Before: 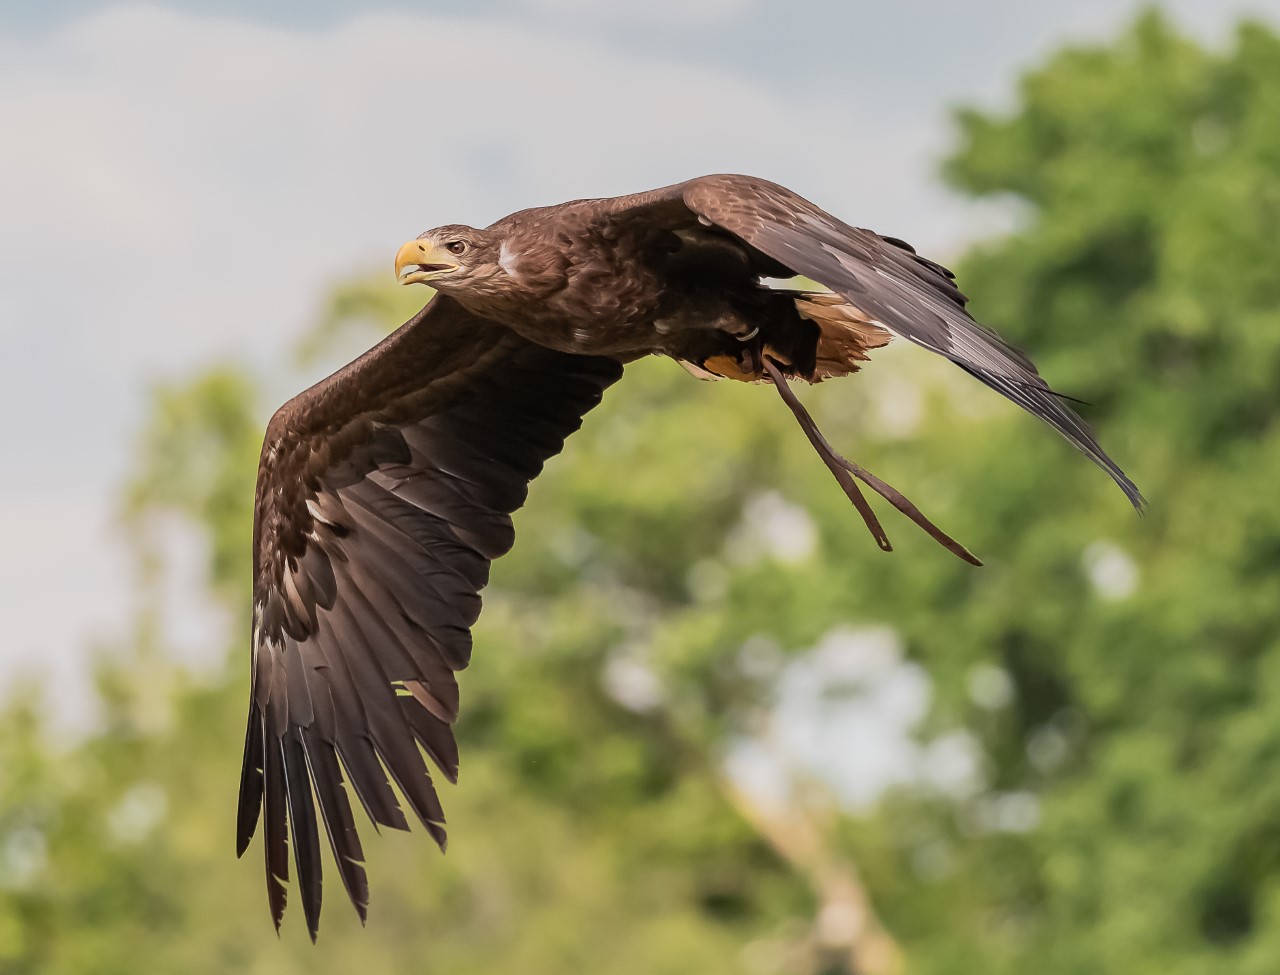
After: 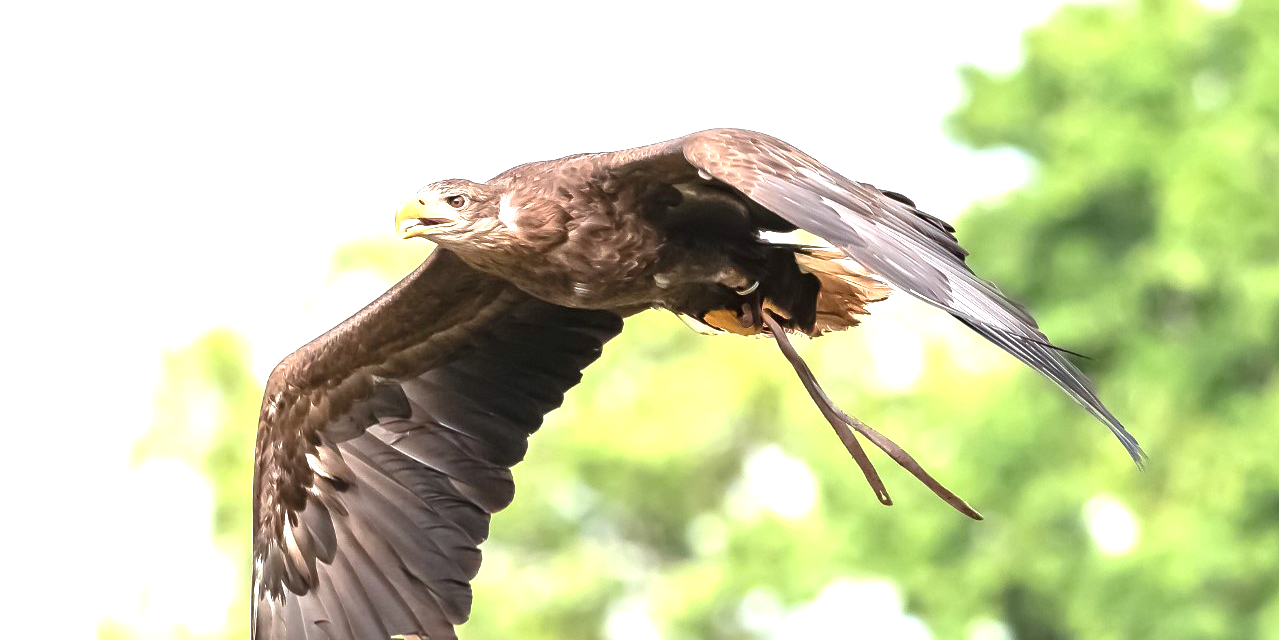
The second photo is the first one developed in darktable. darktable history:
white balance: red 0.925, blue 1.046
crop and rotate: top 4.848%, bottom 29.503%
exposure: black level correction 0, exposure 1.7 EV, compensate exposure bias true, compensate highlight preservation false
color balance: input saturation 99%
